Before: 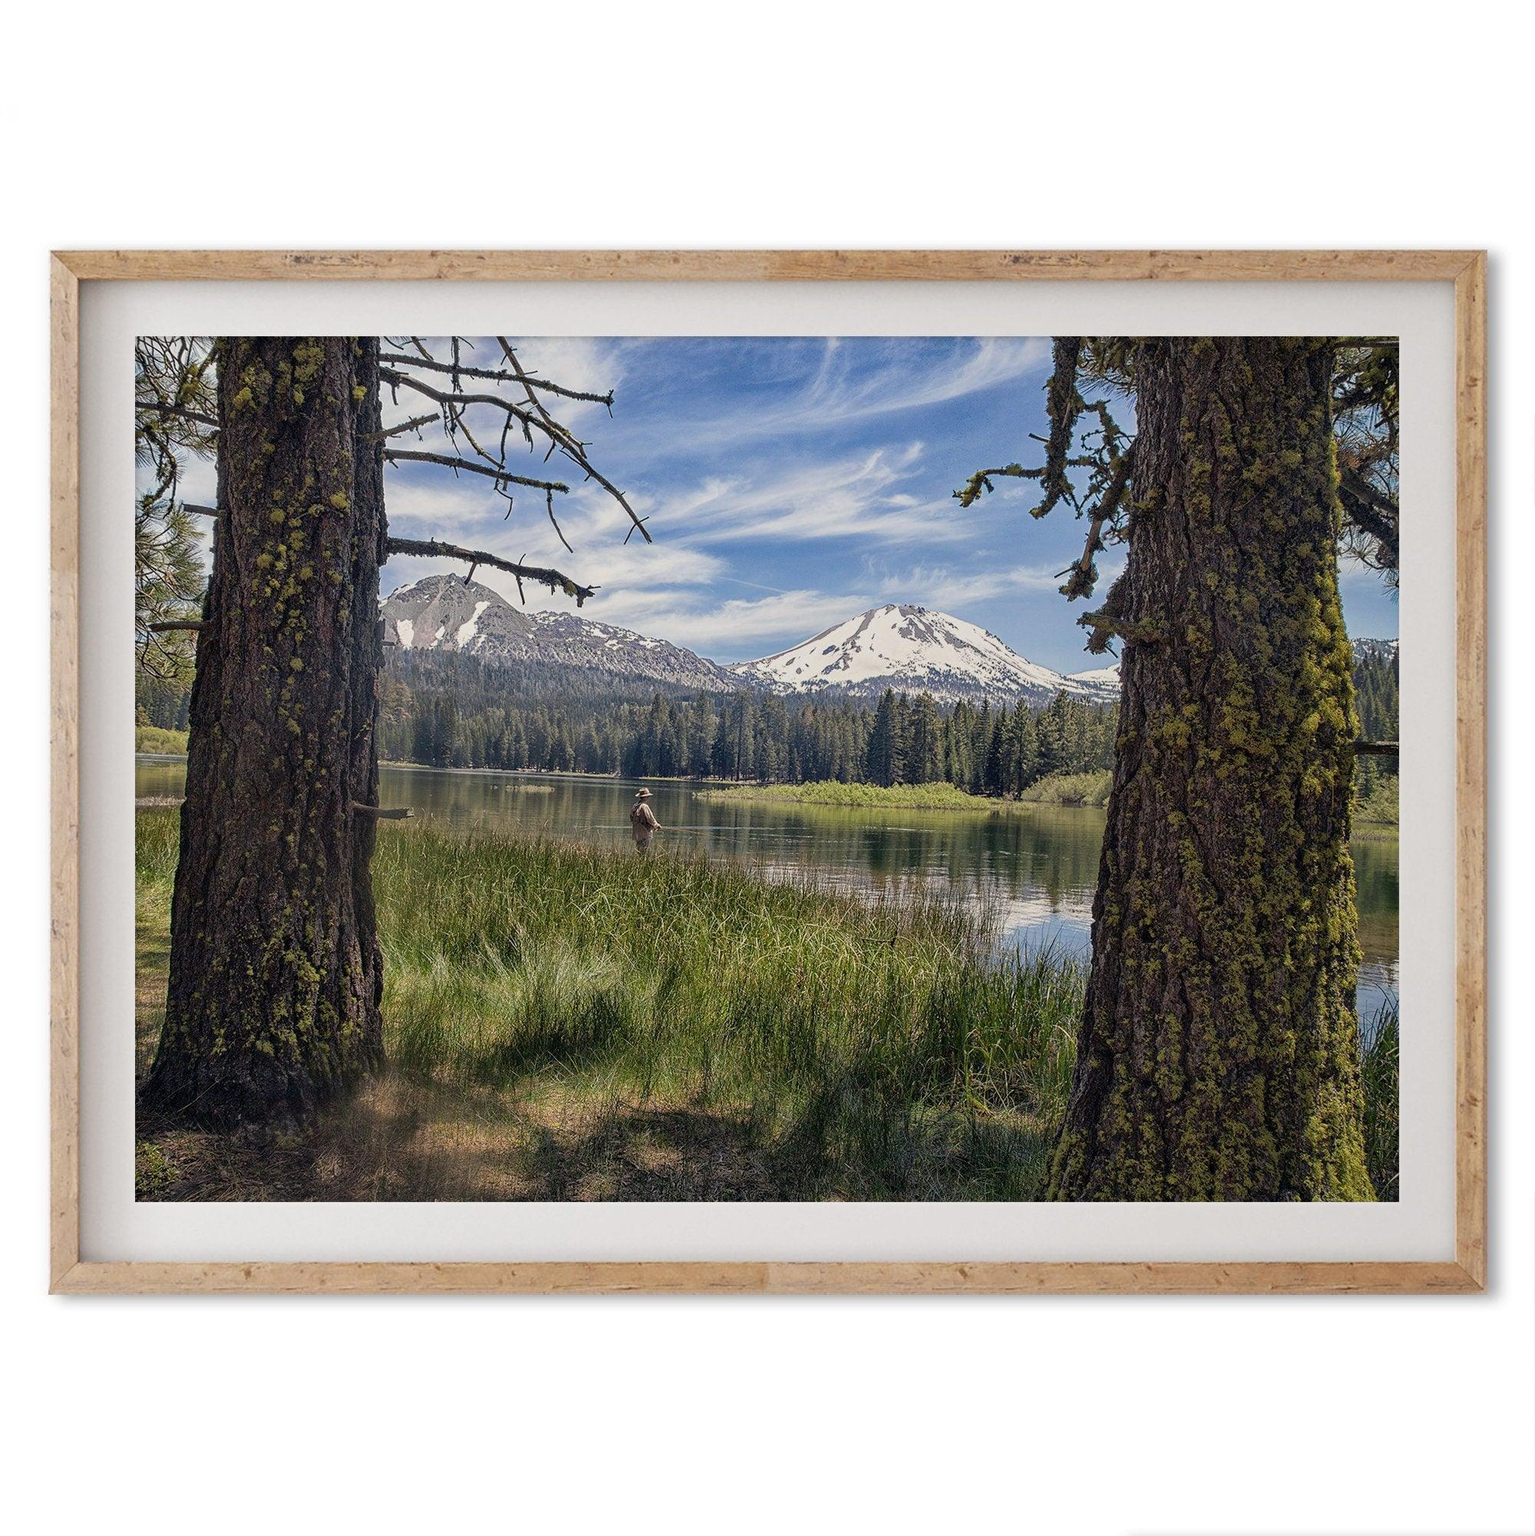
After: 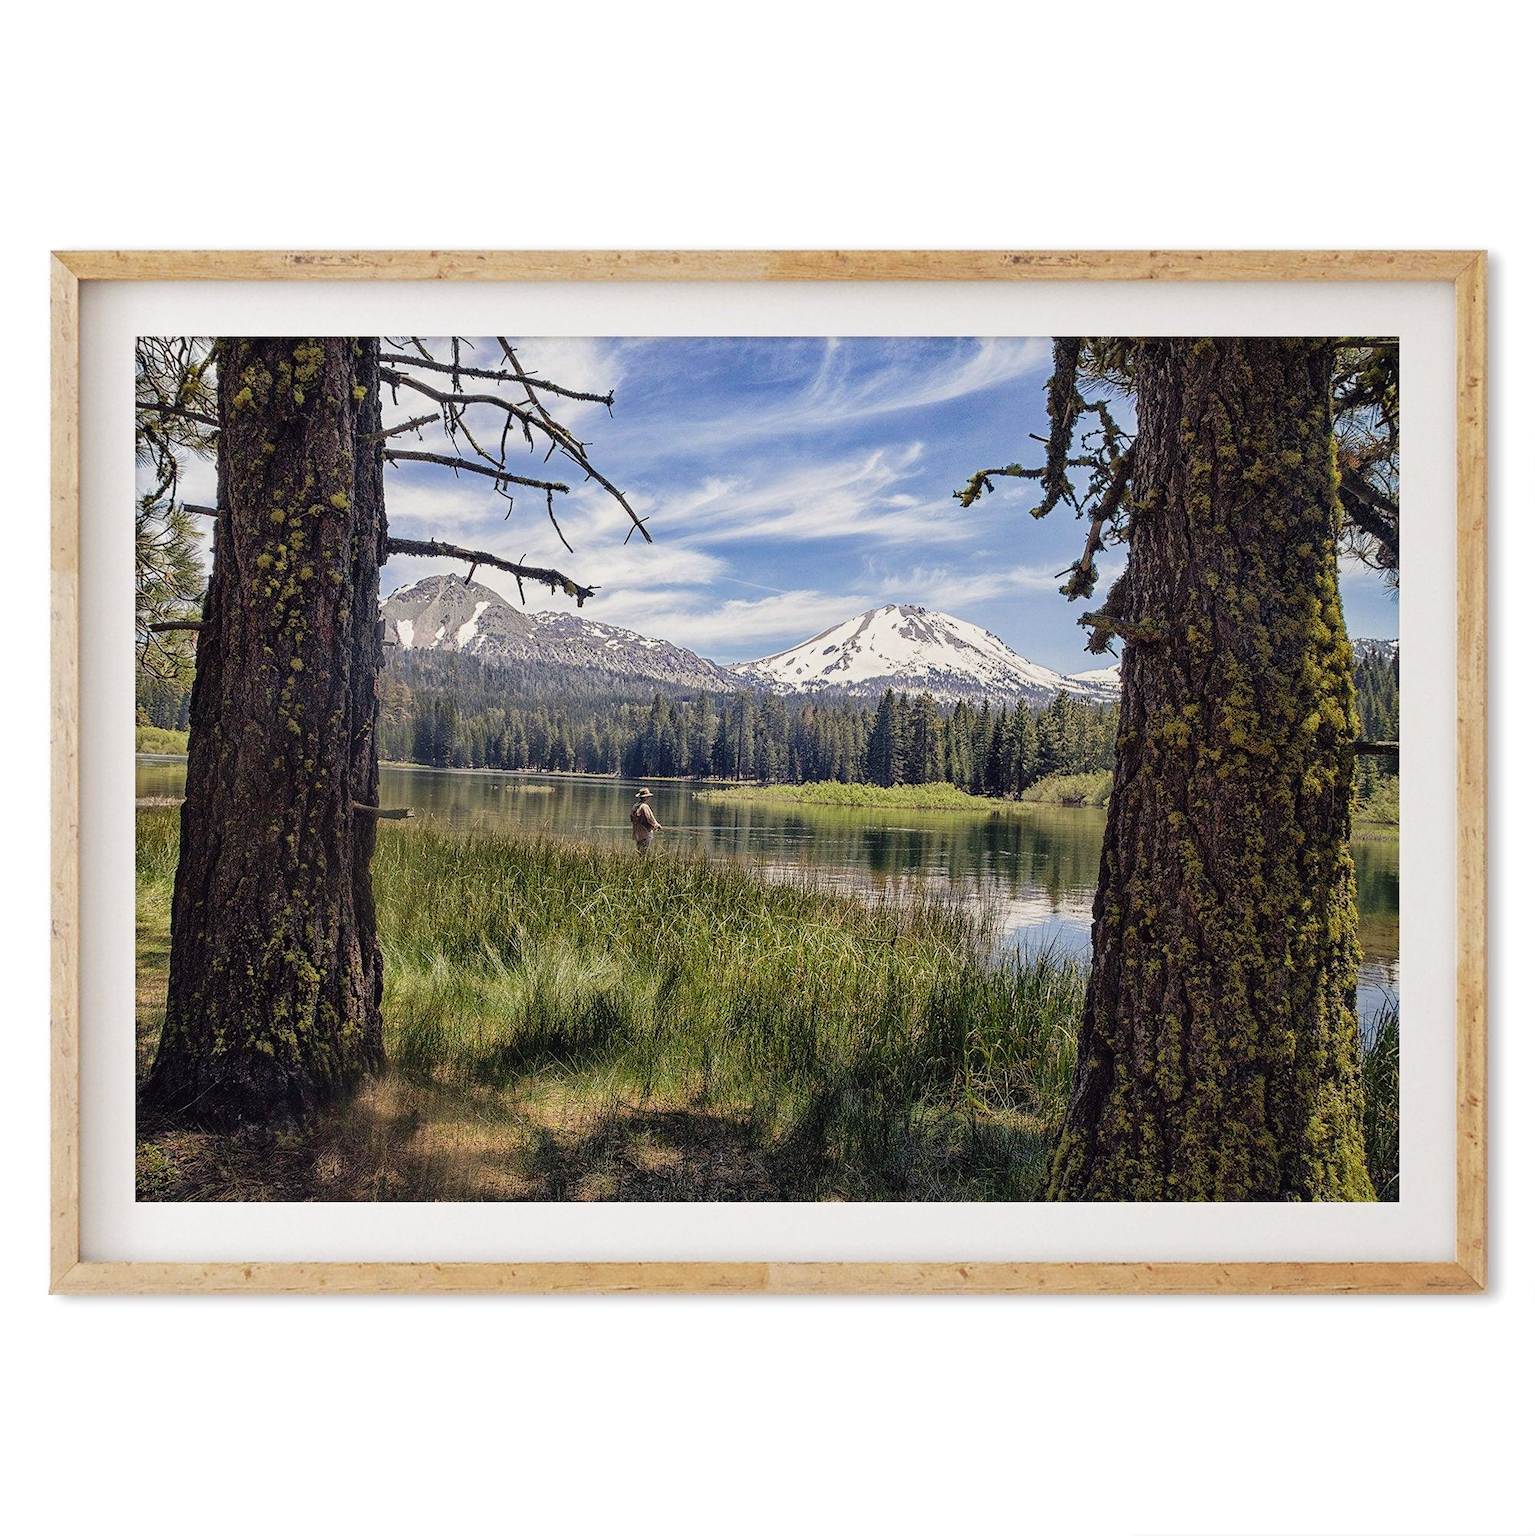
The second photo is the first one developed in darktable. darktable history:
tone curve: curves: ch0 [(0, 0) (0.003, 0.031) (0.011, 0.031) (0.025, 0.03) (0.044, 0.035) (0.069, 0.054) (0.1, 0.081) (0.136, 0.11) (0.177, 0.147) (0.224, 0.209) (0.277, 0.283) (0.335, 0.369) (0.399, 0.44) (0.468, 0.517) (0.543, 0.601) (0.623, 0.684) (0.709, 0.766) (0.801, 0.846) (0.898, 0.927) (1, 1)], preserve colors none
color look up table: target L [97.12, 89.91, 87.72, 86.87, 75.77, 66.06, 56.11, 51.89, 52.41, 26.45, 8.791, 200.92, 103.3, 90.29, 84.19, 80.42, 69.53, 66.84, 65.32, 57.84, 53.74, 49.37, 49.27, 46.06, 39.72, 30.68, 34.65, 13.24, 87.19, 80.05, 71.44, 54.61, 61.44, 58.56, 55.42, 54.68, 50.4, 44.39, 46.17, 33.73, 32.13, 27.46, 11.3, 1.795, 81.51, 74.28, 64.65, 43.35, 27.45], target a [-37.1, -27.52, -39.42, -39.05, -70.99, -54.07, -52.82, -26.44, -33.8, -22.52, -13.1, 0, 0, 5.441, 0.518, 5.064, 34.75, 49.22, 41.77, 2.374, 73.26, 44.96, 72.55, 49.3, 12.77, 8.204, 51.38, 31.77, 15, 27.59, 51.95, 86.05, 35.65, 82.68, 19.33, 56.79, 79.87, 16.58, 70.93, 55.88, 49.17, 38.14, 35.96, 16.21, -19.05, -32.92, -6.414, -26.05, -5.08], target b [89.59, 29.12, 56.85, 8.761, 49.67, 28.26, 44.4, 40, 11.7, 22.04, 7.554, -0.001, -0.002, 21.62, 56.52, 82.2, 42.28, 4.703, 67.34, 25.04, 20.99, 13.22, 46.09, 48.53, 38.36, 3.446, 33, 22.55, -1.988, -35.07, -37.08, -35.67, -50.57, -59.96, -1.916, -26.49, -45.53, -68.76, 8.604, -60.13, -19.06, -11.93, -50.82, -32.44, -1.745, -26.46, -43.51, -7.838, -22.81], num patches 49
